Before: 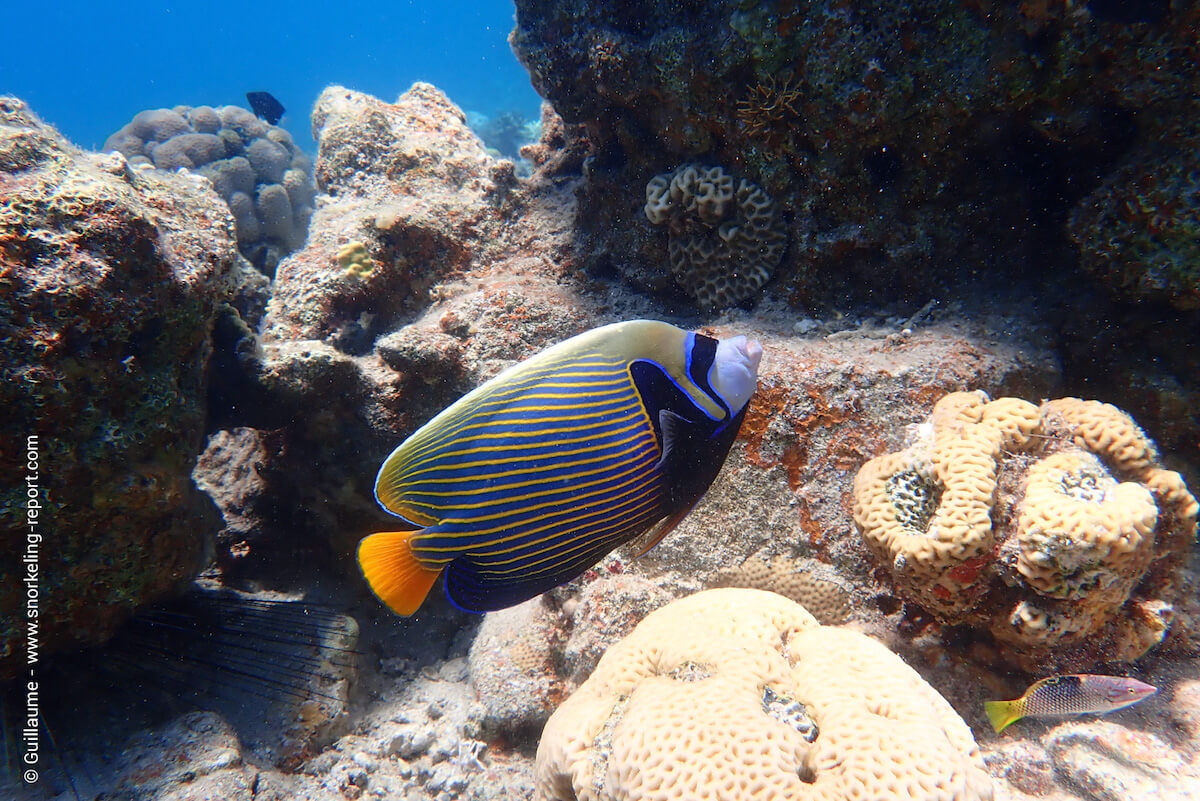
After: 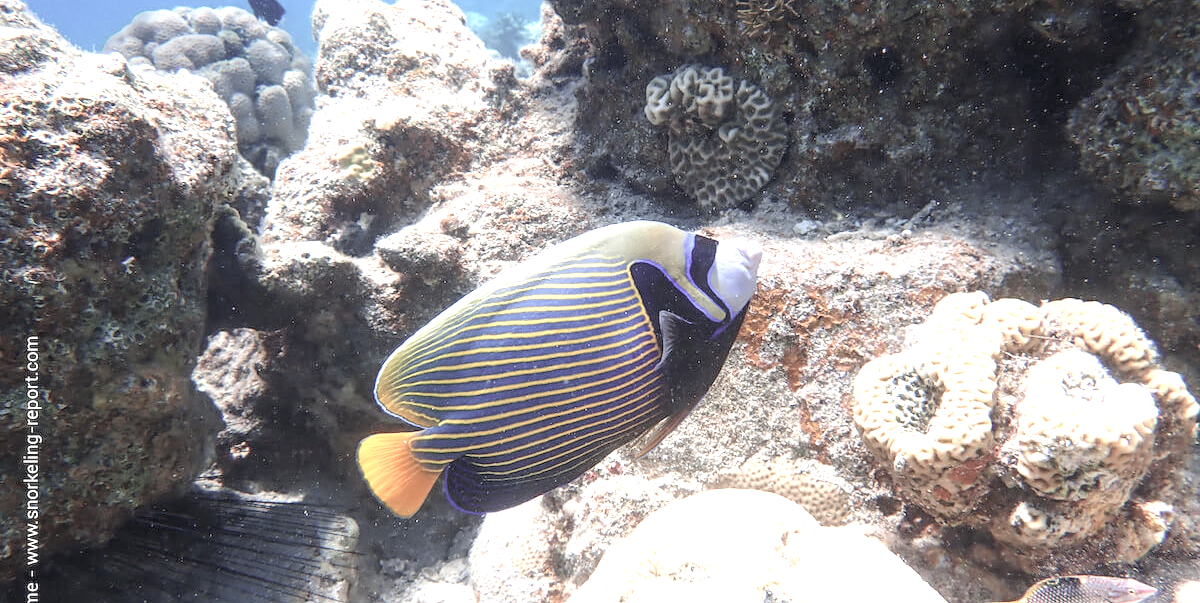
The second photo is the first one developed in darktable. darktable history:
contrast brightness saturation: brightness 0.187, saturation -0.485
crop and rotate: top 12.402%, bottom 12.219%
exposure: black level correction 0, exposure 1.001 EV, compensate highlight preservation false
local contrast: on, module defaults
